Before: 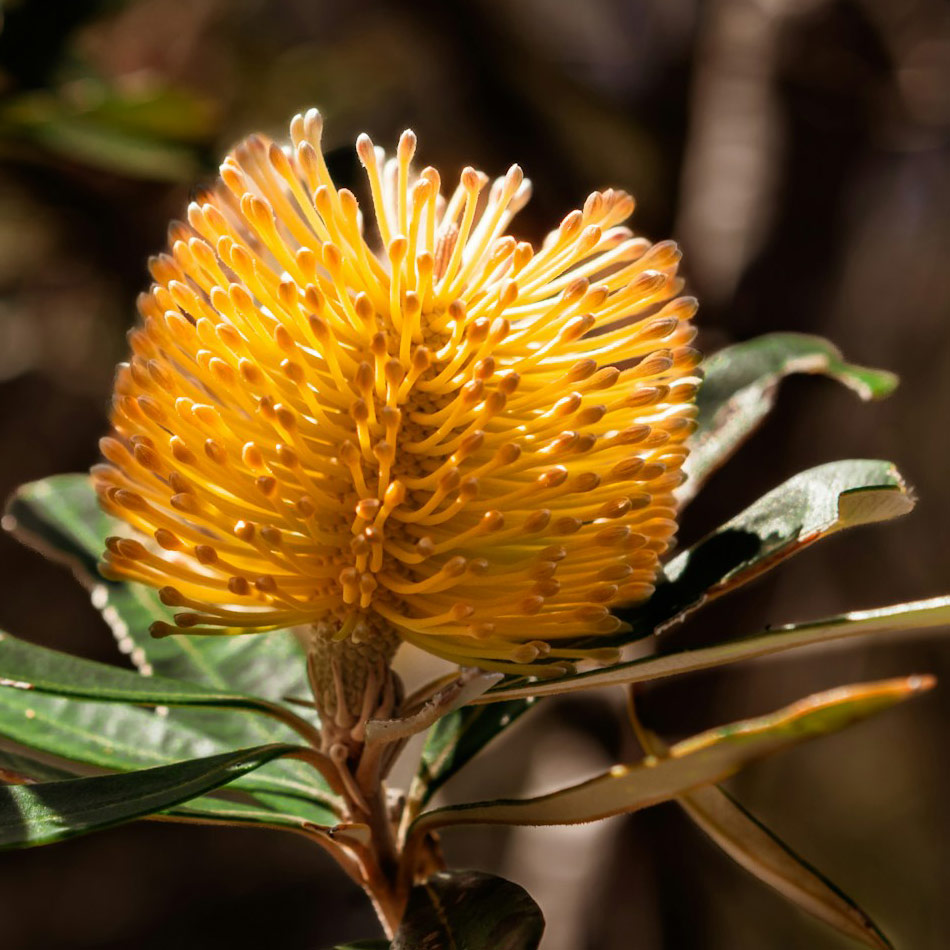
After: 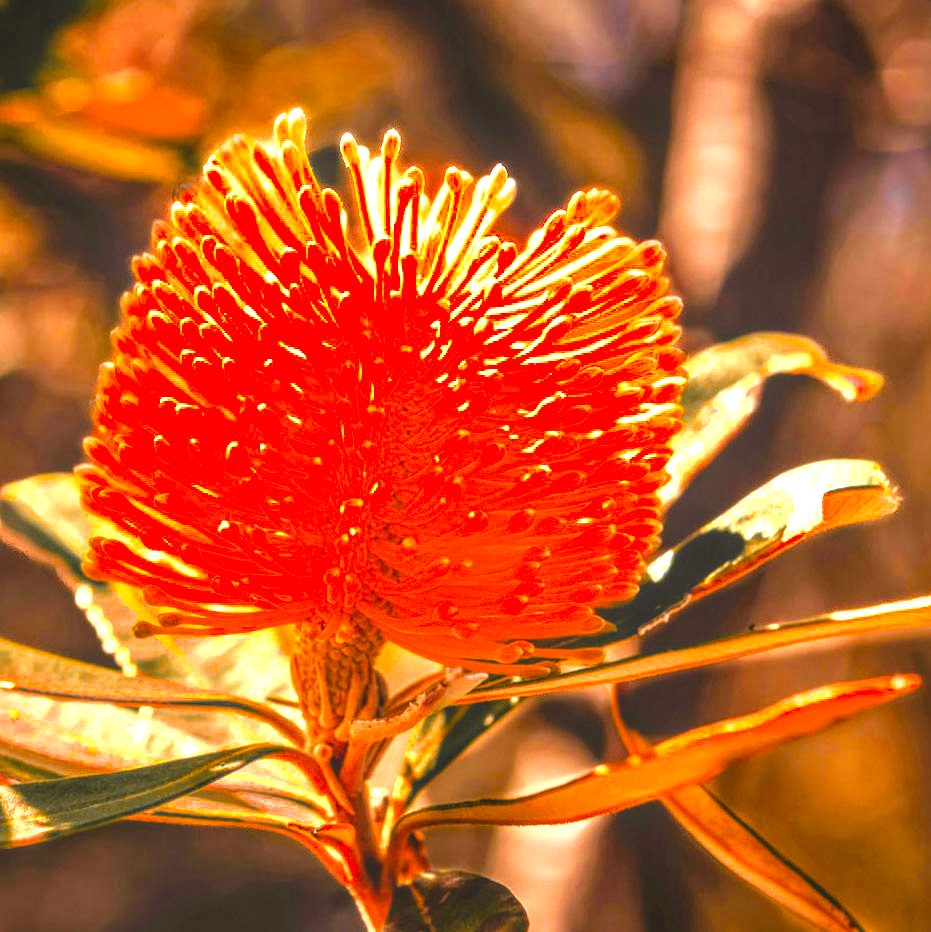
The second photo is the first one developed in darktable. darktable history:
crop: left 1.692%, right 0.27%, bottom 1.85%
local contrast: highlights 76%, shadows 55%, detail 176%, midtone range 0.204
color zones: curves: ch0 [(0, 0.499) (0.143, 0.5) (0.286, 0.5) (0.429, 0.476) (0.571, 0.284) (0.714, 0.243) (0.857, 0.449) (1, 0.499)]; ch1 [(0, 0.532) (0.143, 0.645) (0.286, 0.696) (0.429, 0.211) (0.571, 0.504) (0.714, 0.493) (0.857, 0.495) (1, 0.532)]; ch2 [(0, 0.5) (0.143, 0.5) (0.286, 0.427) (0.429, 0.324) (0.571, 0.5) (0.714, 0.5) (0.857, 0.5) (1, 0.5)], mix 101.1%
exposure: black level correction -0.004, exposure 0.056 EV, compensate highlight preservation false
color correction: highlights a* 3.08, highlights b* -1.37, shadows a* -0.054, shadows b* 2.15, saturation 0.981
contrast brightness saturation: contrast 0.066, brightness 0.178, saturation 0.405
levels: levels [0, 0.352, 0.703]
